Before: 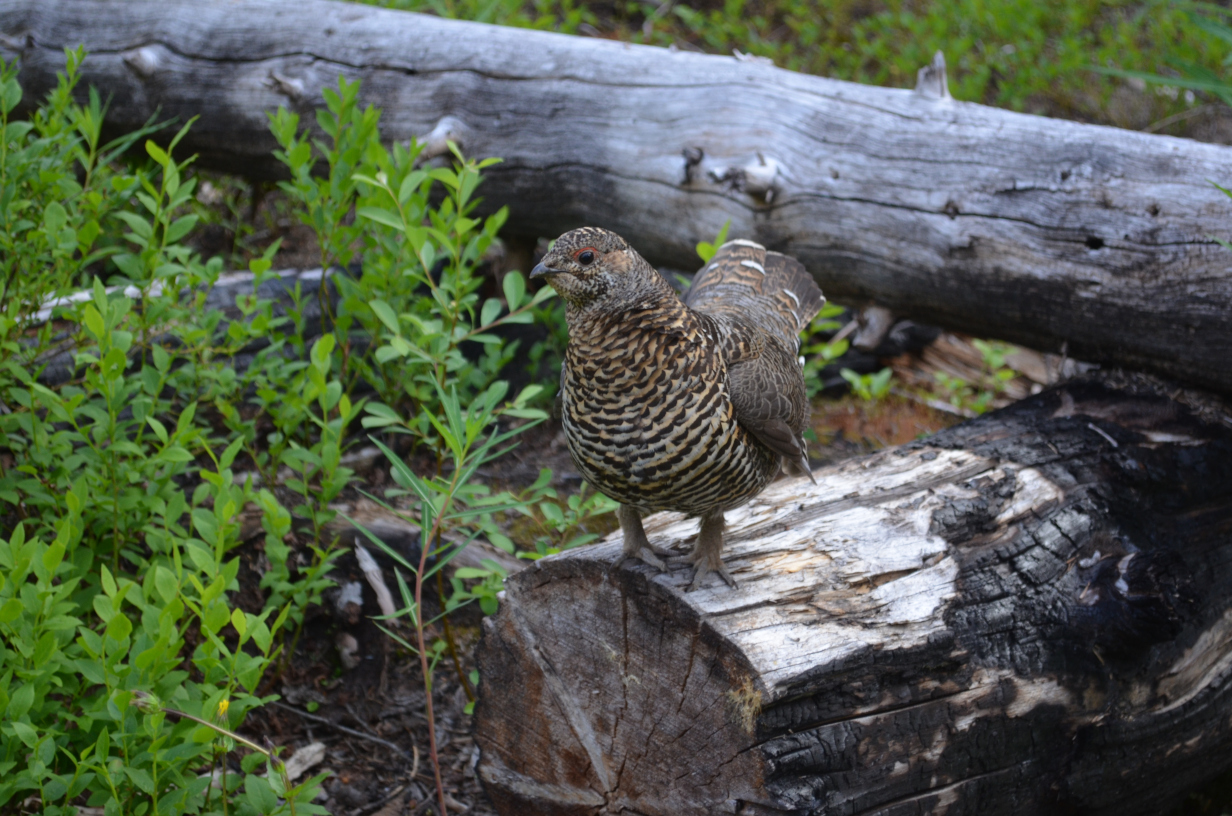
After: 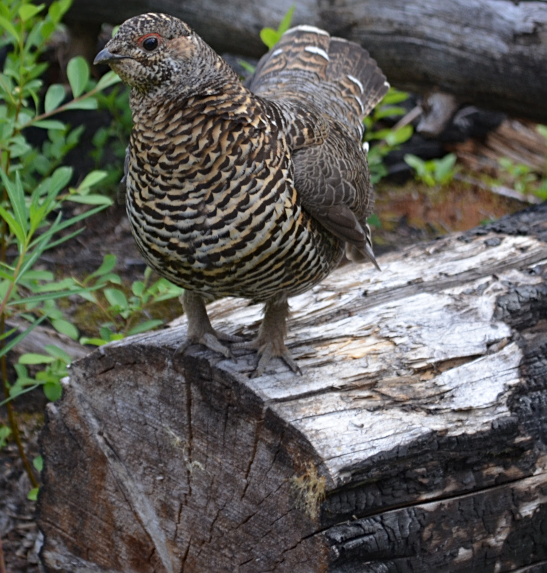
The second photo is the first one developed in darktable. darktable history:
crop: left 35.432%, top 26.233%, right 20.145%, bottom 3.432%
sharpen: radius 2.167, amount 0.381, threshold 0
